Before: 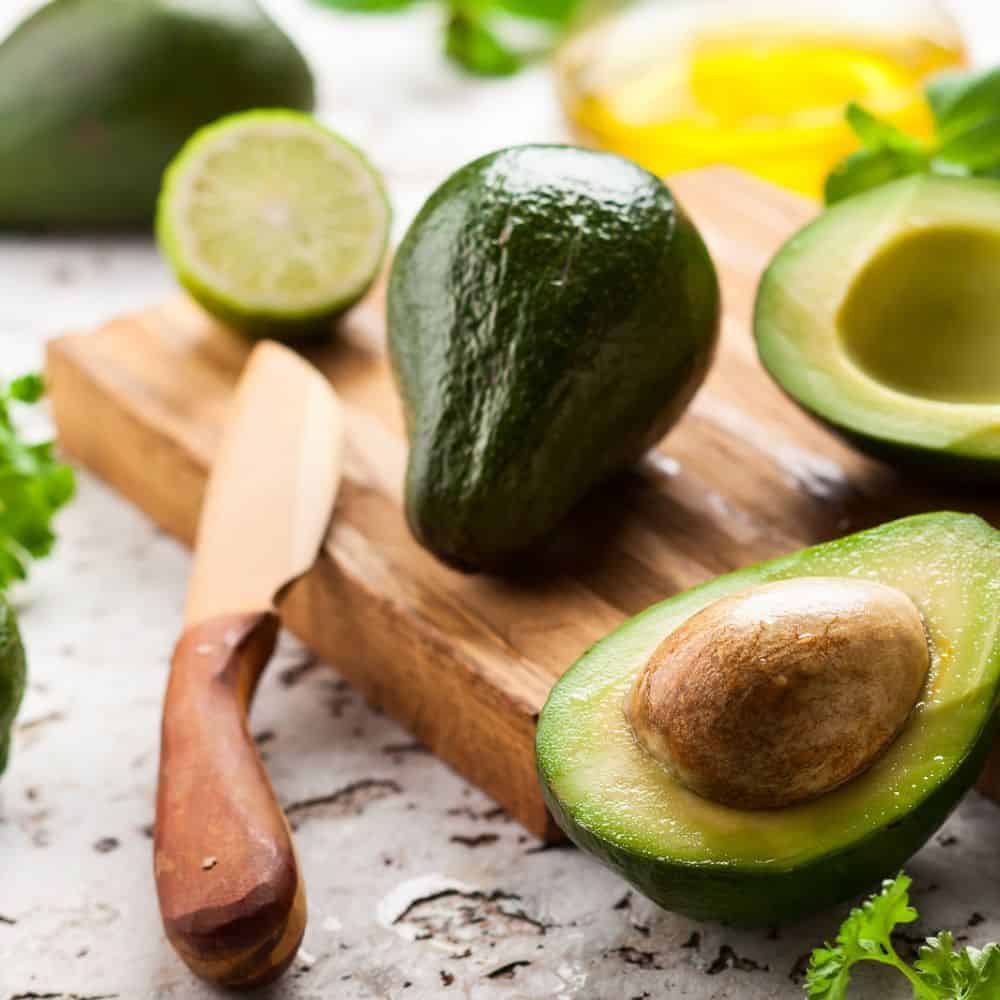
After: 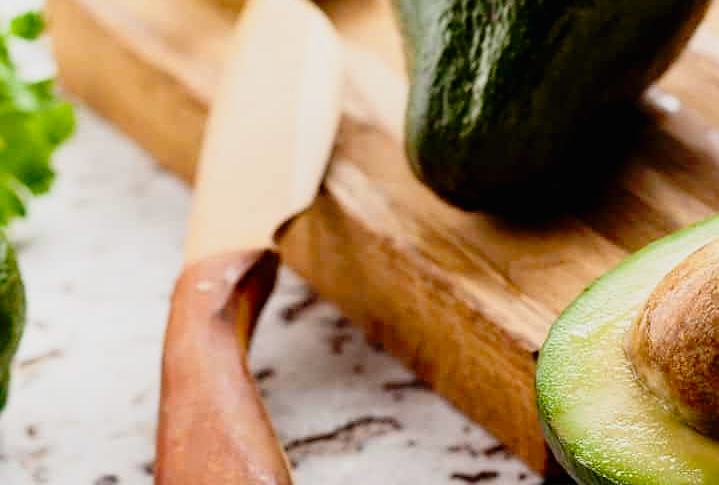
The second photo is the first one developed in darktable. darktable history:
tone curve: curves: ch0 [(0, 0.009) (0.105, 0.054) (0.195, 0.132) (0.289, 0.278) (0.384, 0.391) (0.513, 0.53) (0.66, 0.667) (0.895, 0.863) (1, 0.919)]; ch1 [(0, 0) (0.161, 0.092) (0.35, 0.33) (0.403, 0.395) (0.456, 0.469) (0.502, 0.499) (0.519, 0.514) (0.576, 0.584) (0.642, 0.658) (0.701, 0.742) (1, 0.942)]; ch2 [(0, 0) (0.371, 0.362) (0.437, 0.437) (0.501, 0.5) (0.53, 0.528) (0.569, 0.564) (0.619, 0.58) (0.883, 0.752) (1, 0.929)], preserve colors none
exposure: black level correction 0.007, exposure 0.105 EV, compensate highlight preservation false
crop: top 36.336%, right 28.09%, bottom 15.137%
sharpen: amount 0.208
